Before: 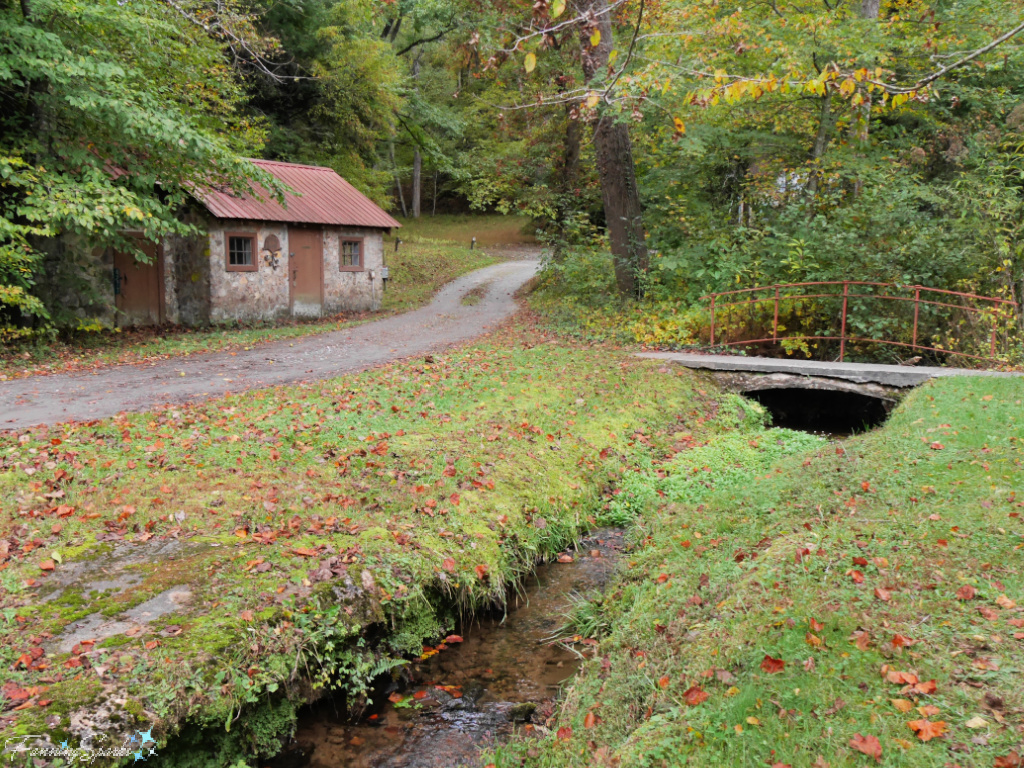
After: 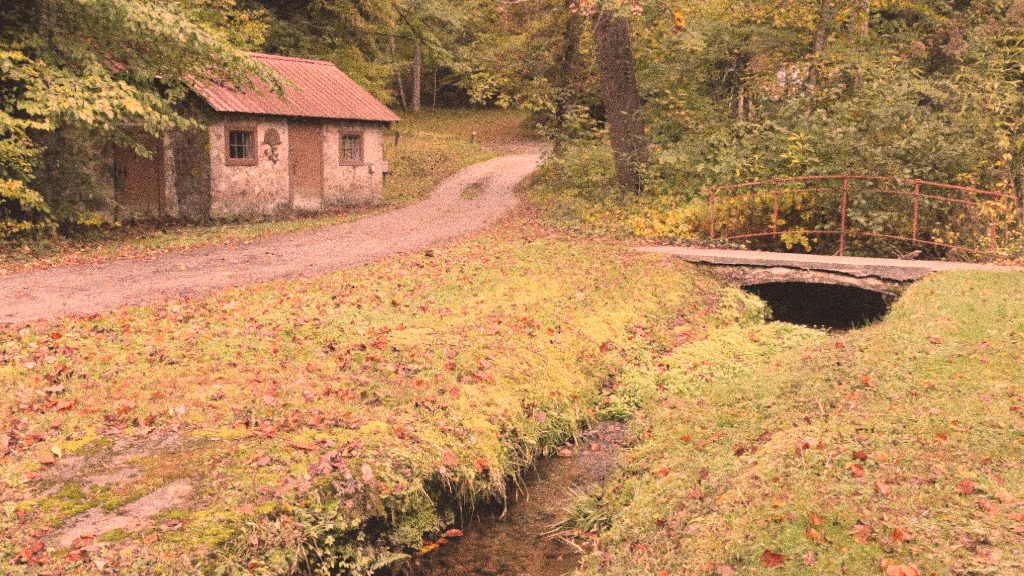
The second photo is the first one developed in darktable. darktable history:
crop: top 13.819%, bottom 11.169%
grain: coarseness 10.62 ISO, strength 55.56%
exposure: exposure 0.493 EV, compensate highlight preservation false
color balance: lift [1.01, 1, 1, 1], gamma [1.097, 1, 1, 1], gain [0.85, 1, 1, 1]
color correction: highlights a* 40, highlights b* 40, saturation 0.69
